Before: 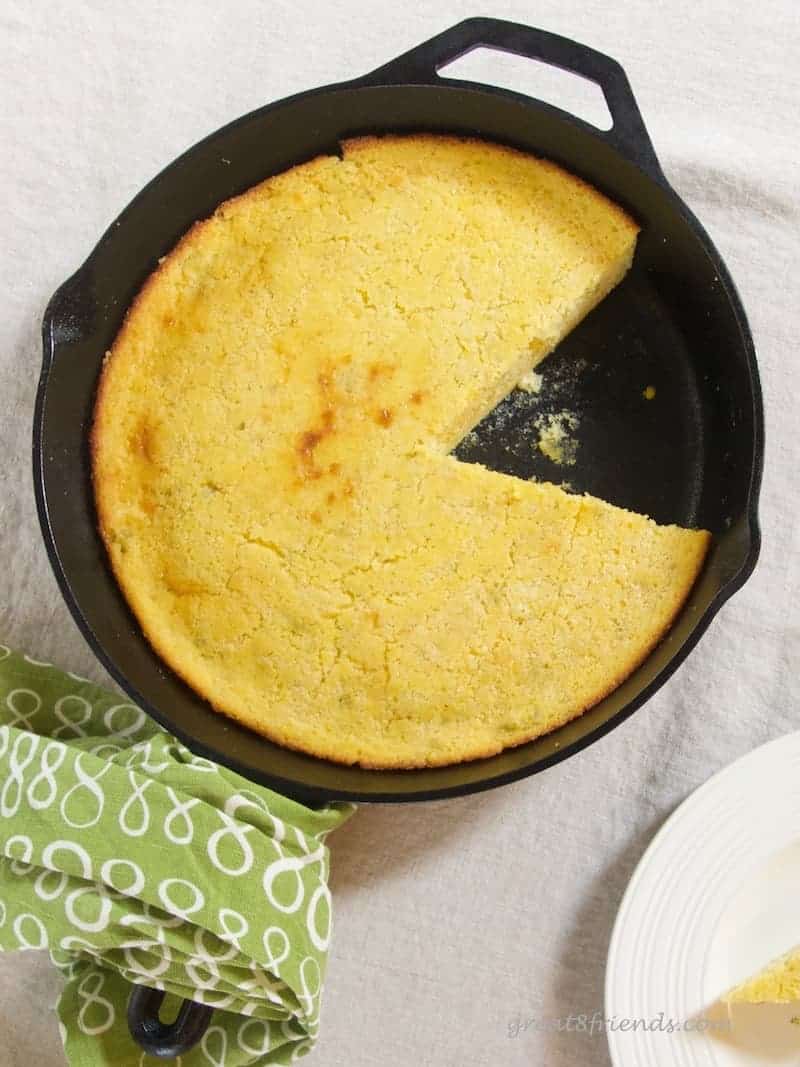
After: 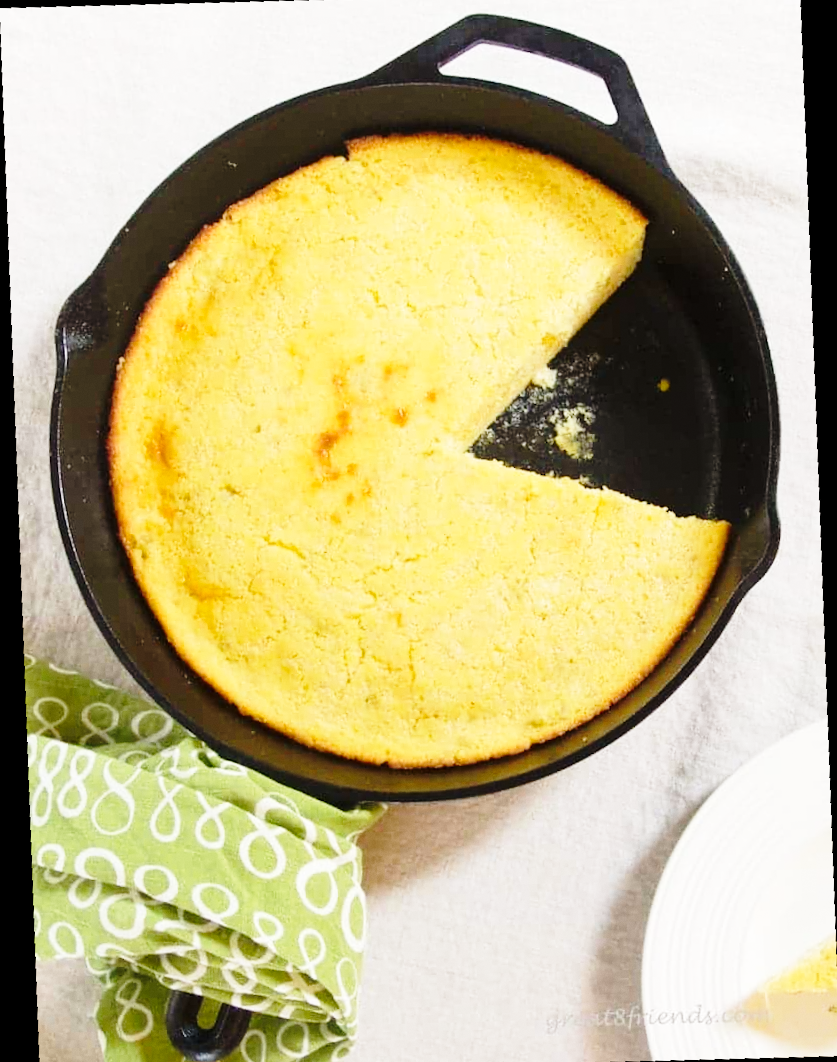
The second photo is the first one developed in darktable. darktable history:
rotate and perspective: rotation -4.2°, shear 0.006, automatic cropping off
crop and rotate: angle -2.38°
base curve: curves: ch0 [(0, 0) (0.028, 0.03) (0.121, 0.232) (0.46, 0.748) (0.859, 0.968) (1, 1)], preserve colors none
grain: coarseness 14.57 ISO, strength 8.8%
